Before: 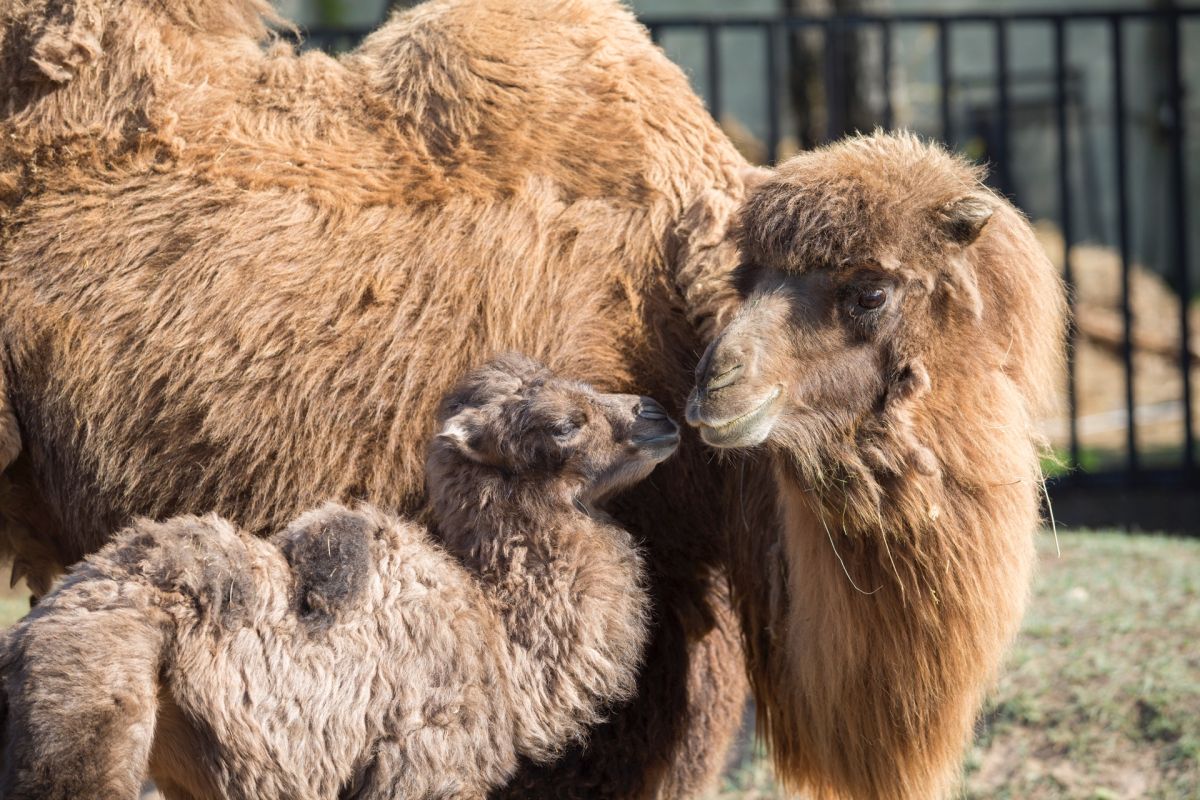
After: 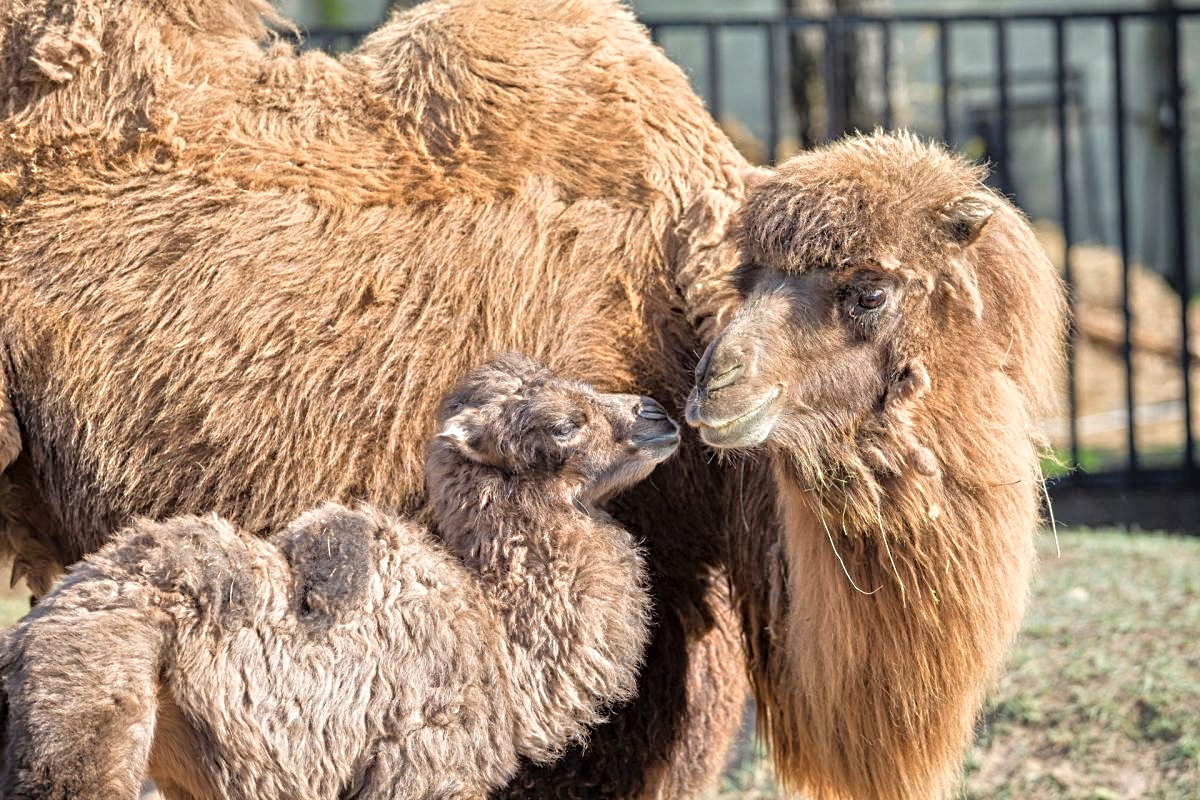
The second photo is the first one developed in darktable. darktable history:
contrast equalizer: y [[0.5, 0.5, 0.5, 0.539, 0.64, 0.611], [0.5 ×6], [0.5 ×6], [0 ×6], [0 ×6]]
tone equalizer: -7 EV 0.15 EV, -6 EV 0.6 EV, -5 EV 1.15 EV, -4 EV 1.33 EV, -3 EV 1.15 EV, -2 EV 0.6 EV, -1 EV 0.15 EV, mask exposure compensation -0.5 EV
